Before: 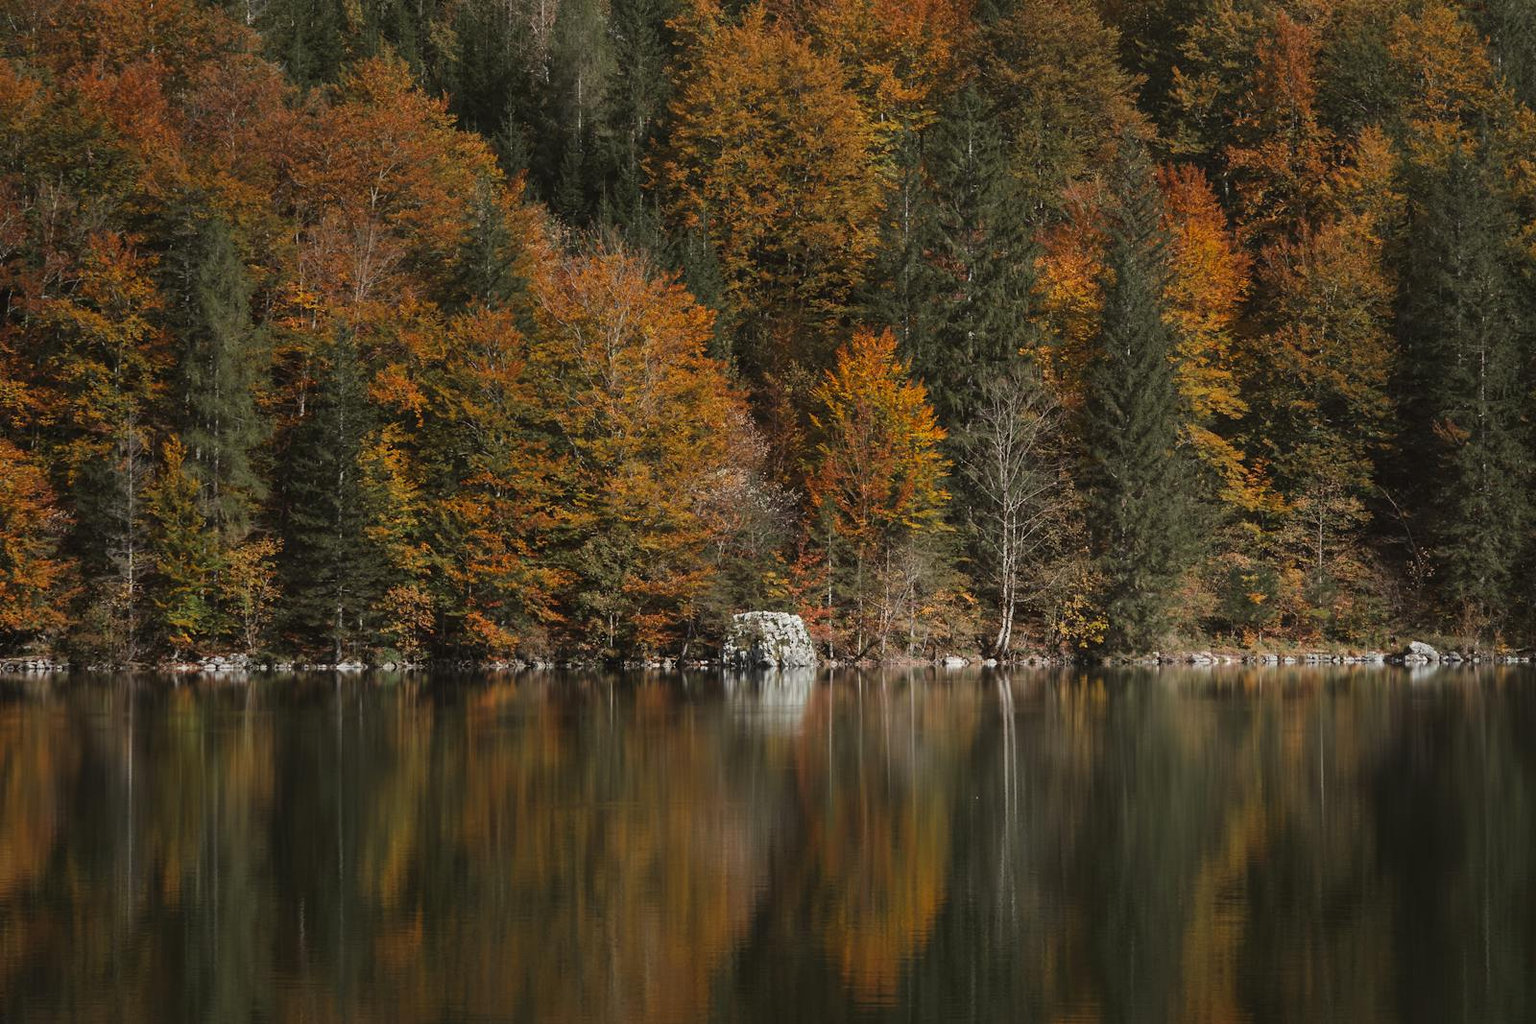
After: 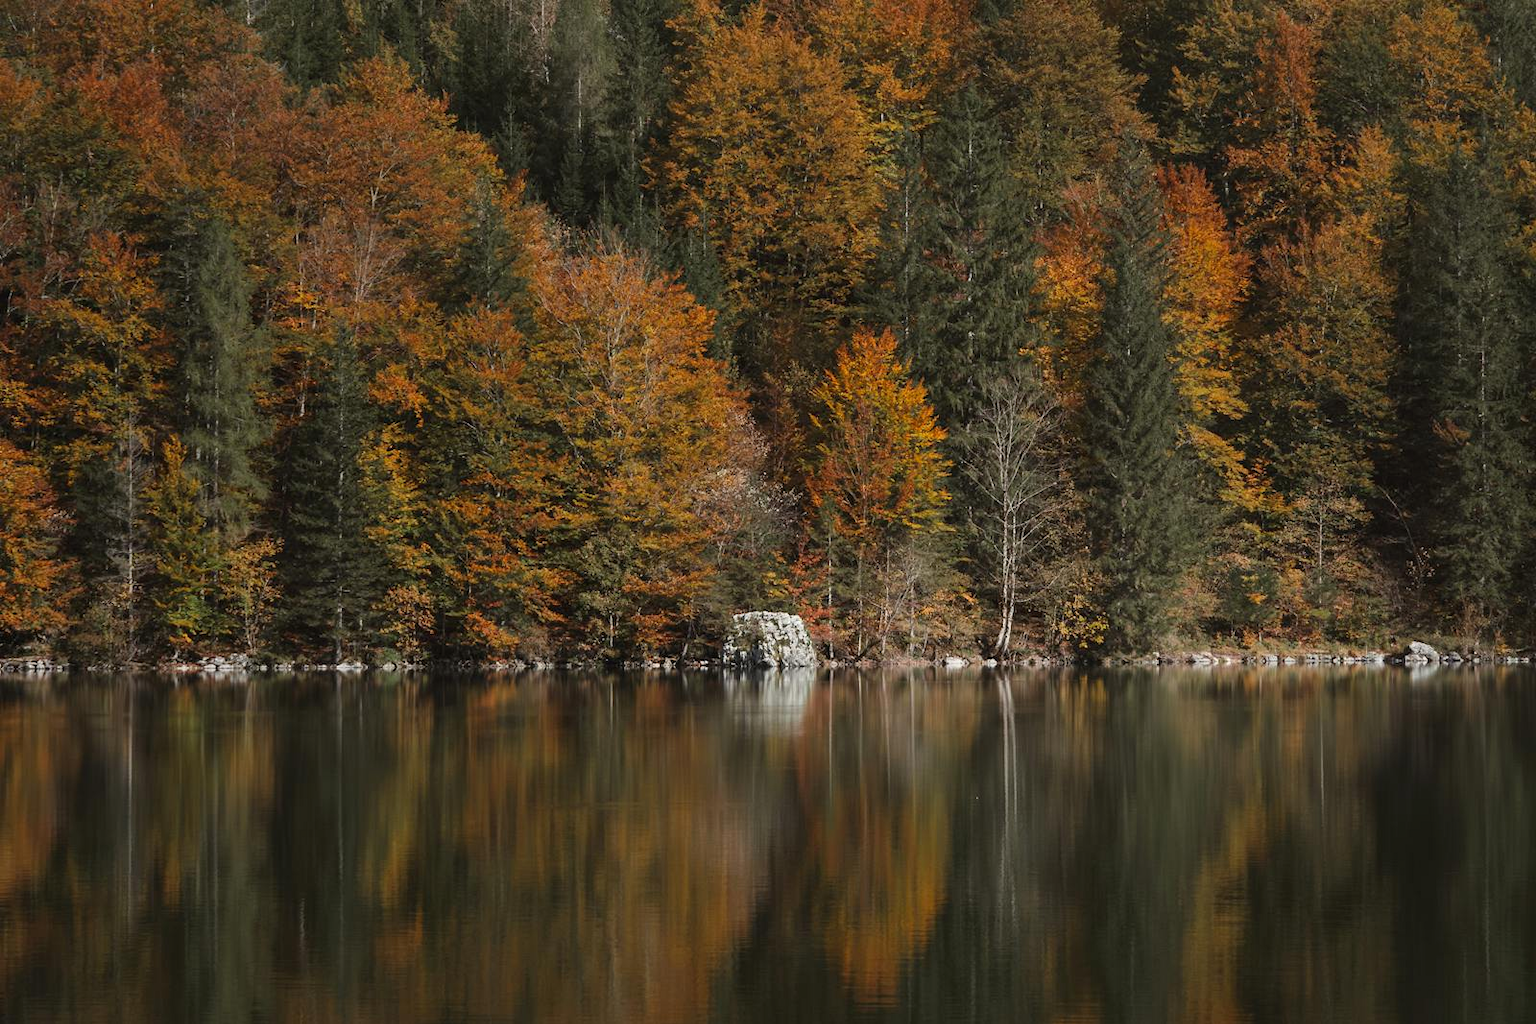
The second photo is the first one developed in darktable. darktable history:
contrast equalizer: octaves 7, y [[0.528, 0.548, 0.563, 0.562, 0.546, 0.526], [0.55 ×6], [0 ×6], [0 ×6], [0 ×6]], mix 0.197
